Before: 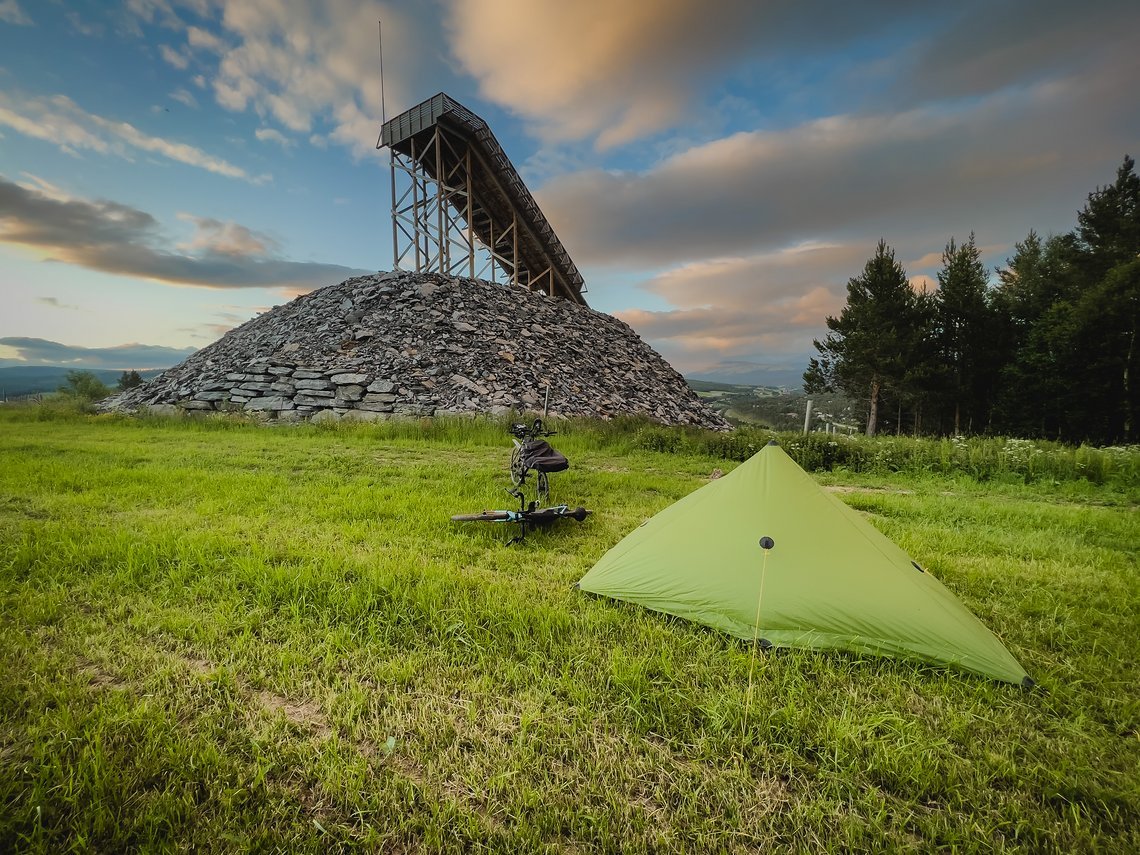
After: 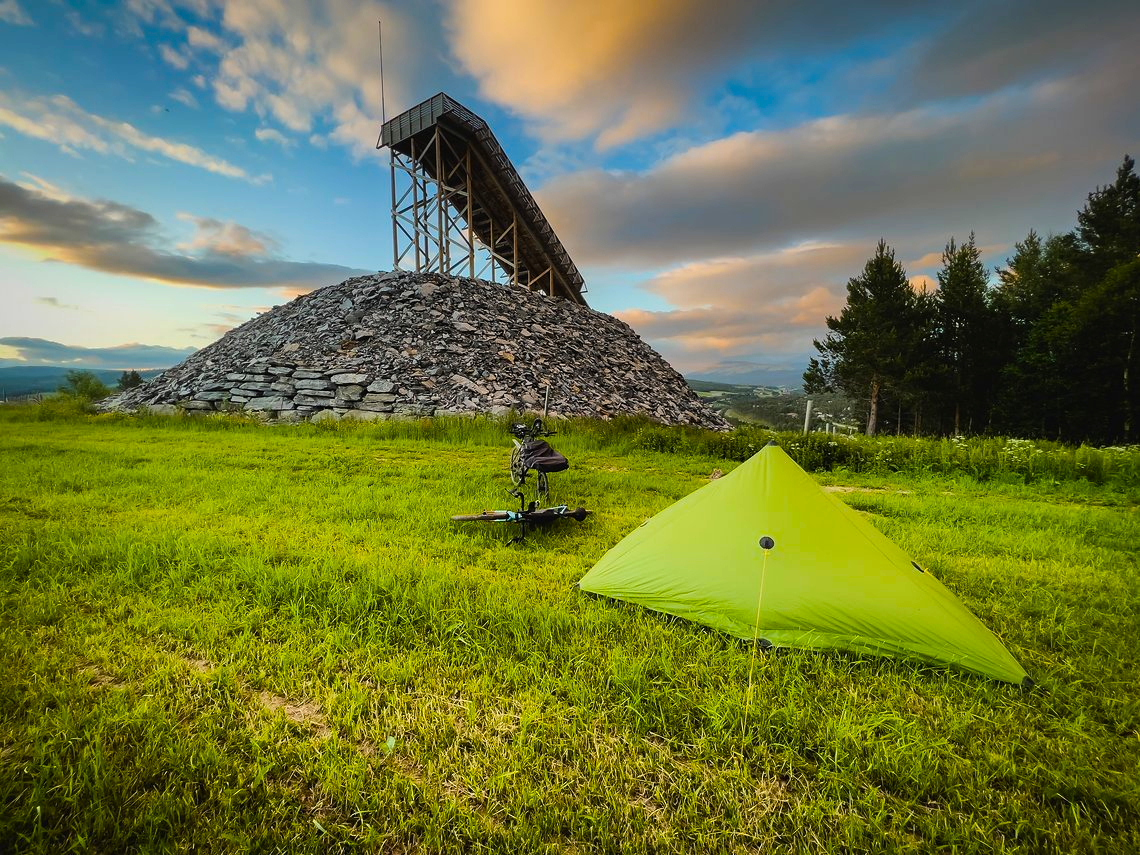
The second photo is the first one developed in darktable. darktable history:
color balance rgb: linear chroma grading › global chroma 15%, perceptual saturation grading › global saturation 30%
tone equalizer: -8 EV -0.417 EV, -7 EV -0.389 EV, -6 EV -0.333 EV, -5 EV -0.222 EV, -3 EV 0.222 EV, -2 EV 0.333 EV, -1 EV 0.389 EV, +0 EV 0.417 EV, edges refinement/feathering 500, mask exposure compensation -1.57 EV, preserve details no
